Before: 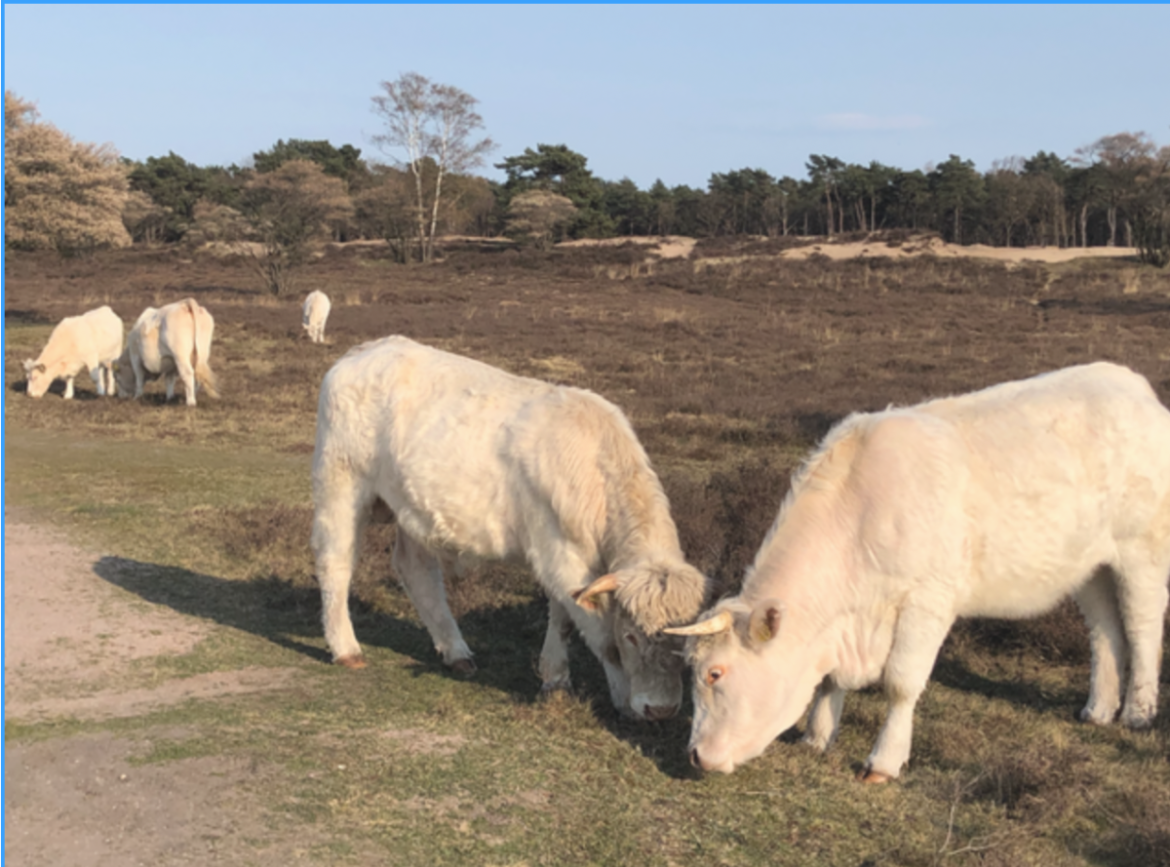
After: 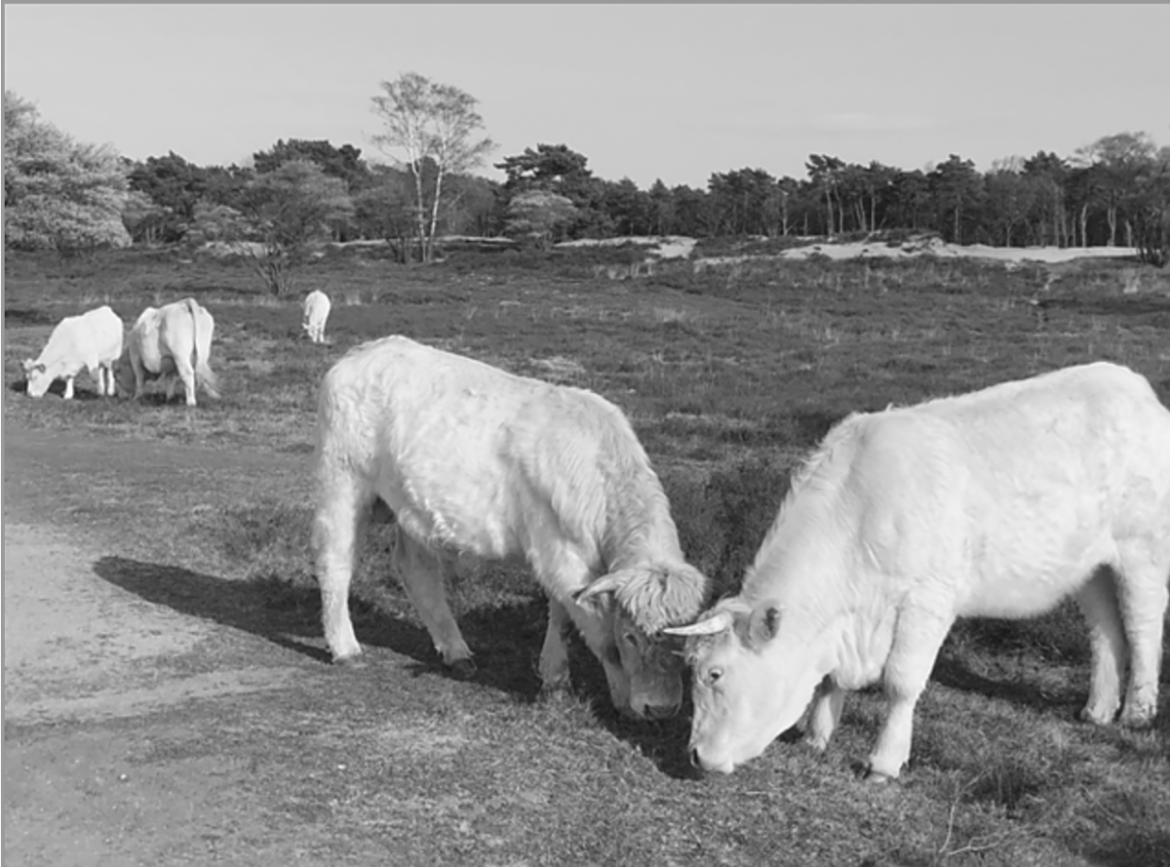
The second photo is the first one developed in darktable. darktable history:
sharpen: on, module defaults
color contrast: green-magenta contrast 0, blue-yellow contrast 0
